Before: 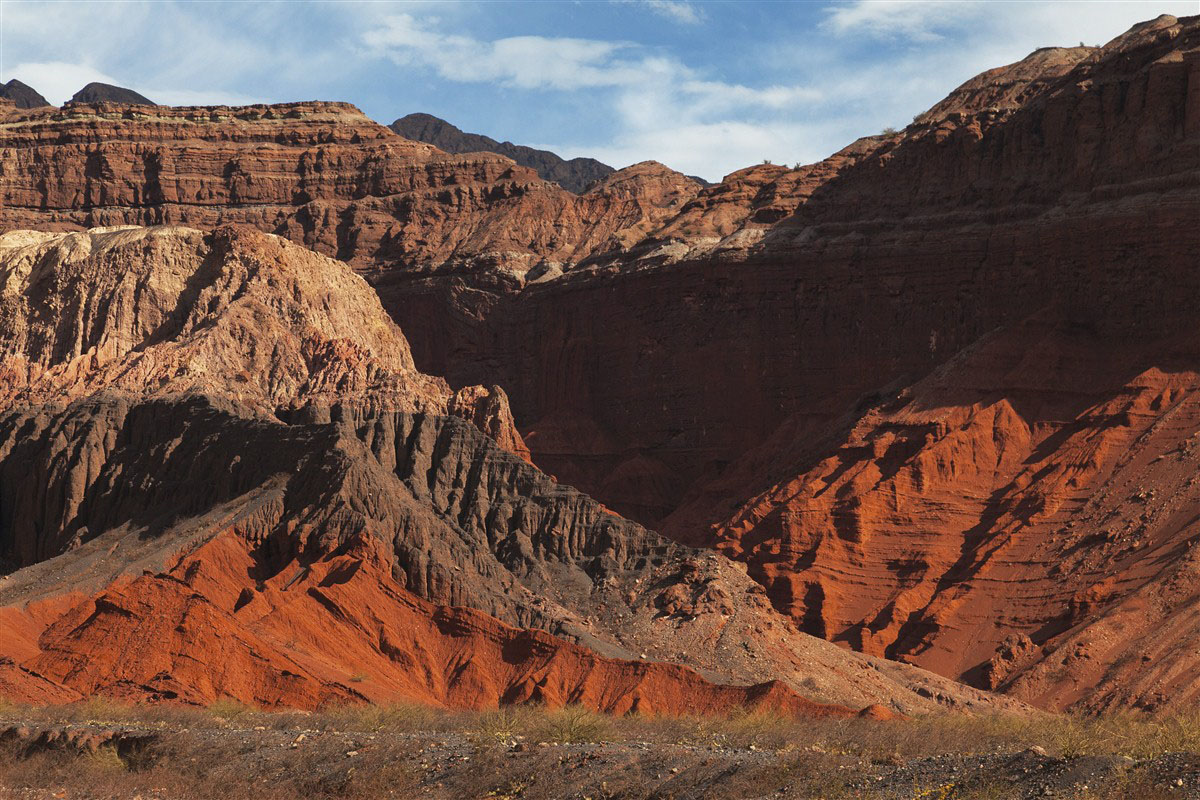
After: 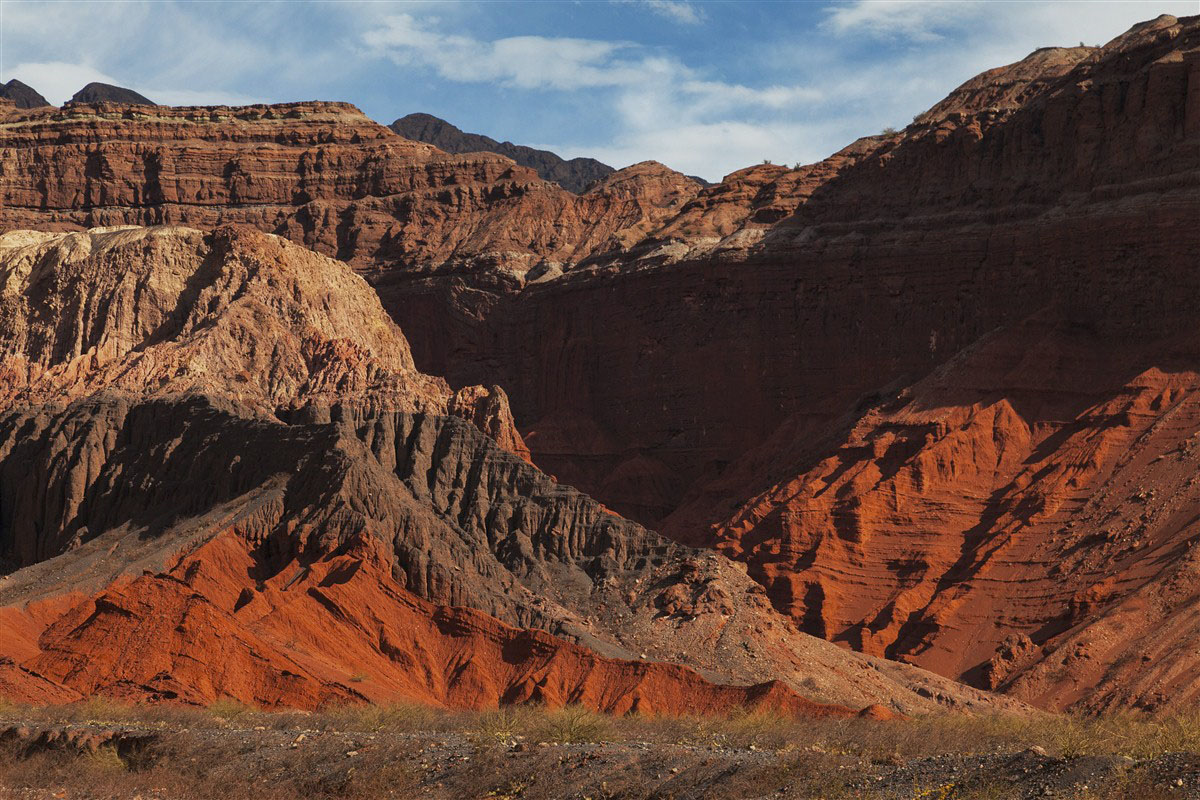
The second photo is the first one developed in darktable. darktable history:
shadows and highlights: radius 121.7, shadows 21.3, white point adjustment -9.54, highlights -14.03, soften with gaussian
local contrast: highlights 106%, shadows 102%, detail 119%, midtone range 0.2
